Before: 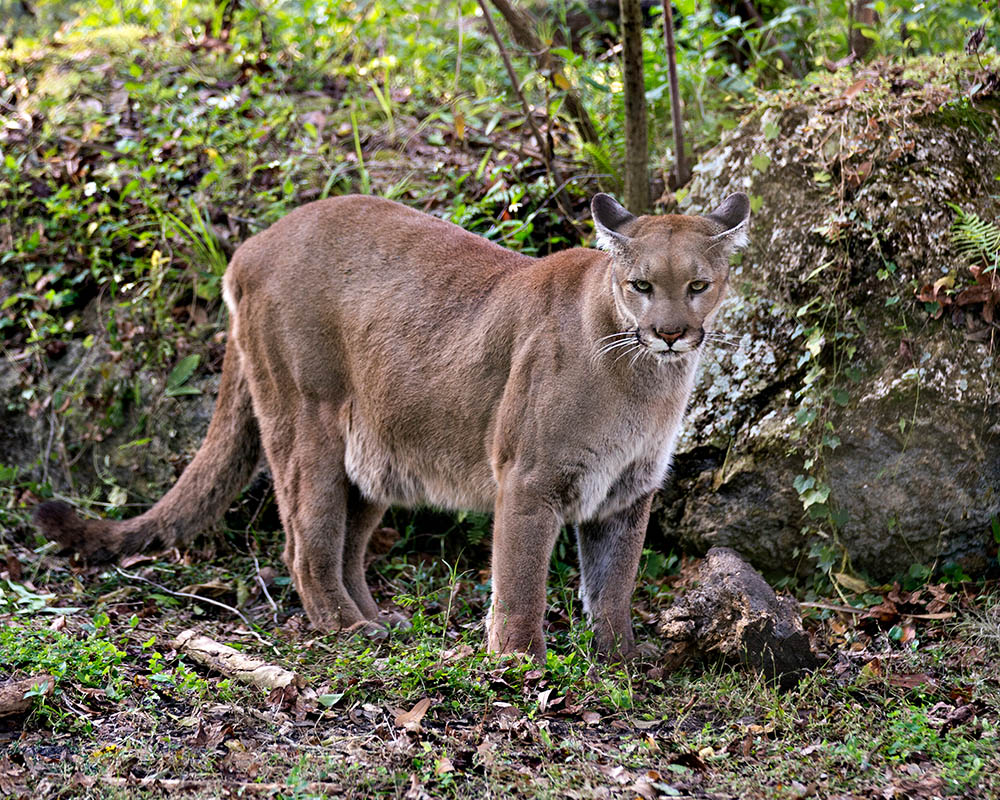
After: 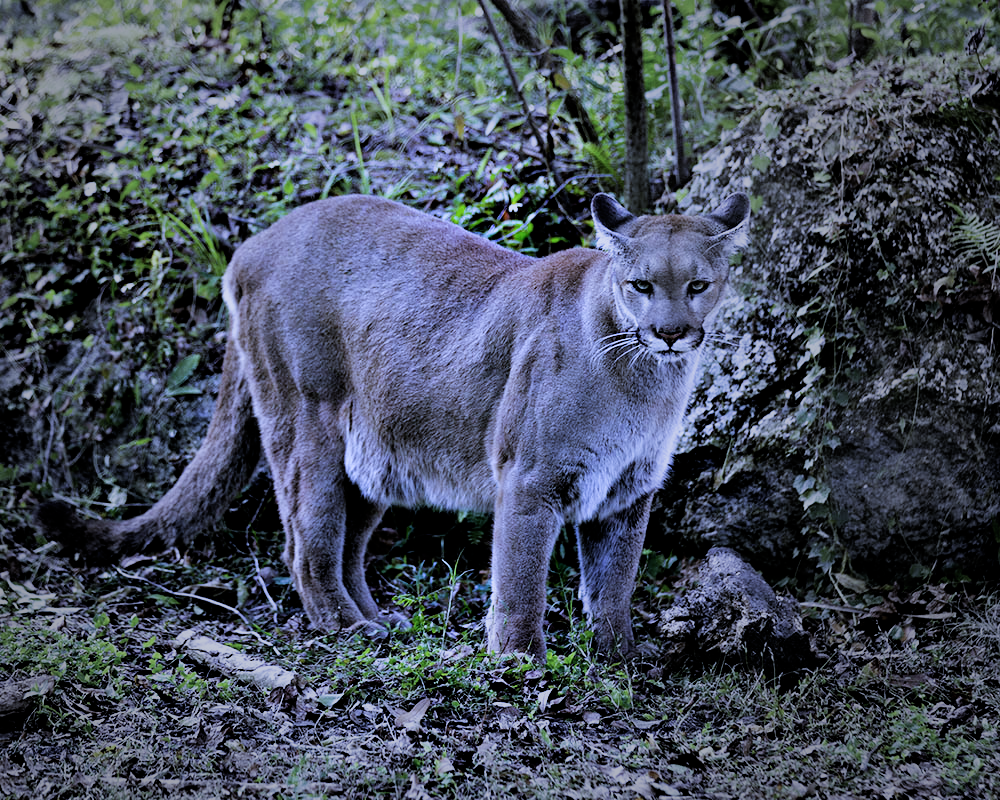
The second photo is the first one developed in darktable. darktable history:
color balance: mode lift, gamma, gain (sRGB)
filmic rgb: black relative exposure -5 EV, white relative exposure 3.5 EV, hardness 3.19, contrast 1.2, highlights saturation mix -50%
white balance: red 0.766, blue 1.537
vignetting: fall-off start 33.76%, fall-off radius 64.94%, brightness -0.575, center (-0.12, -0.002), width/height ratio 0.959
